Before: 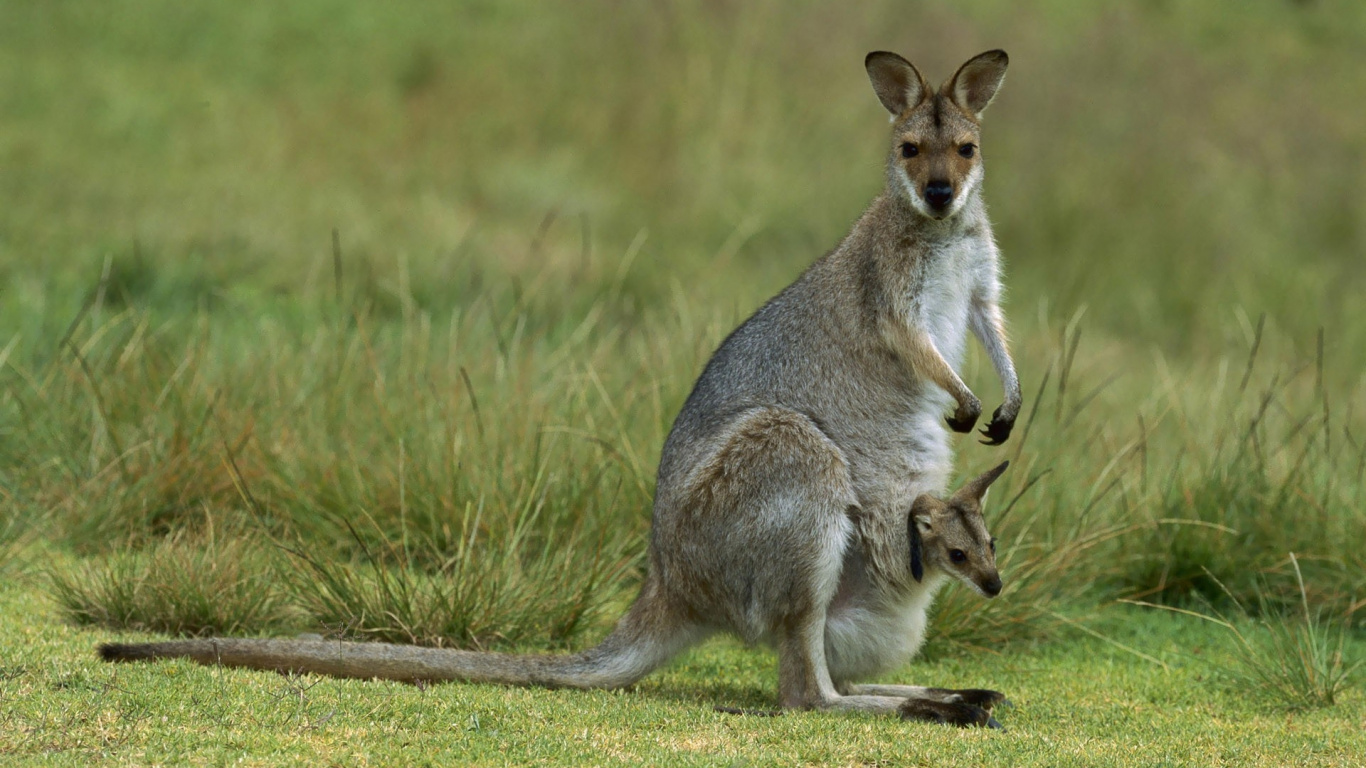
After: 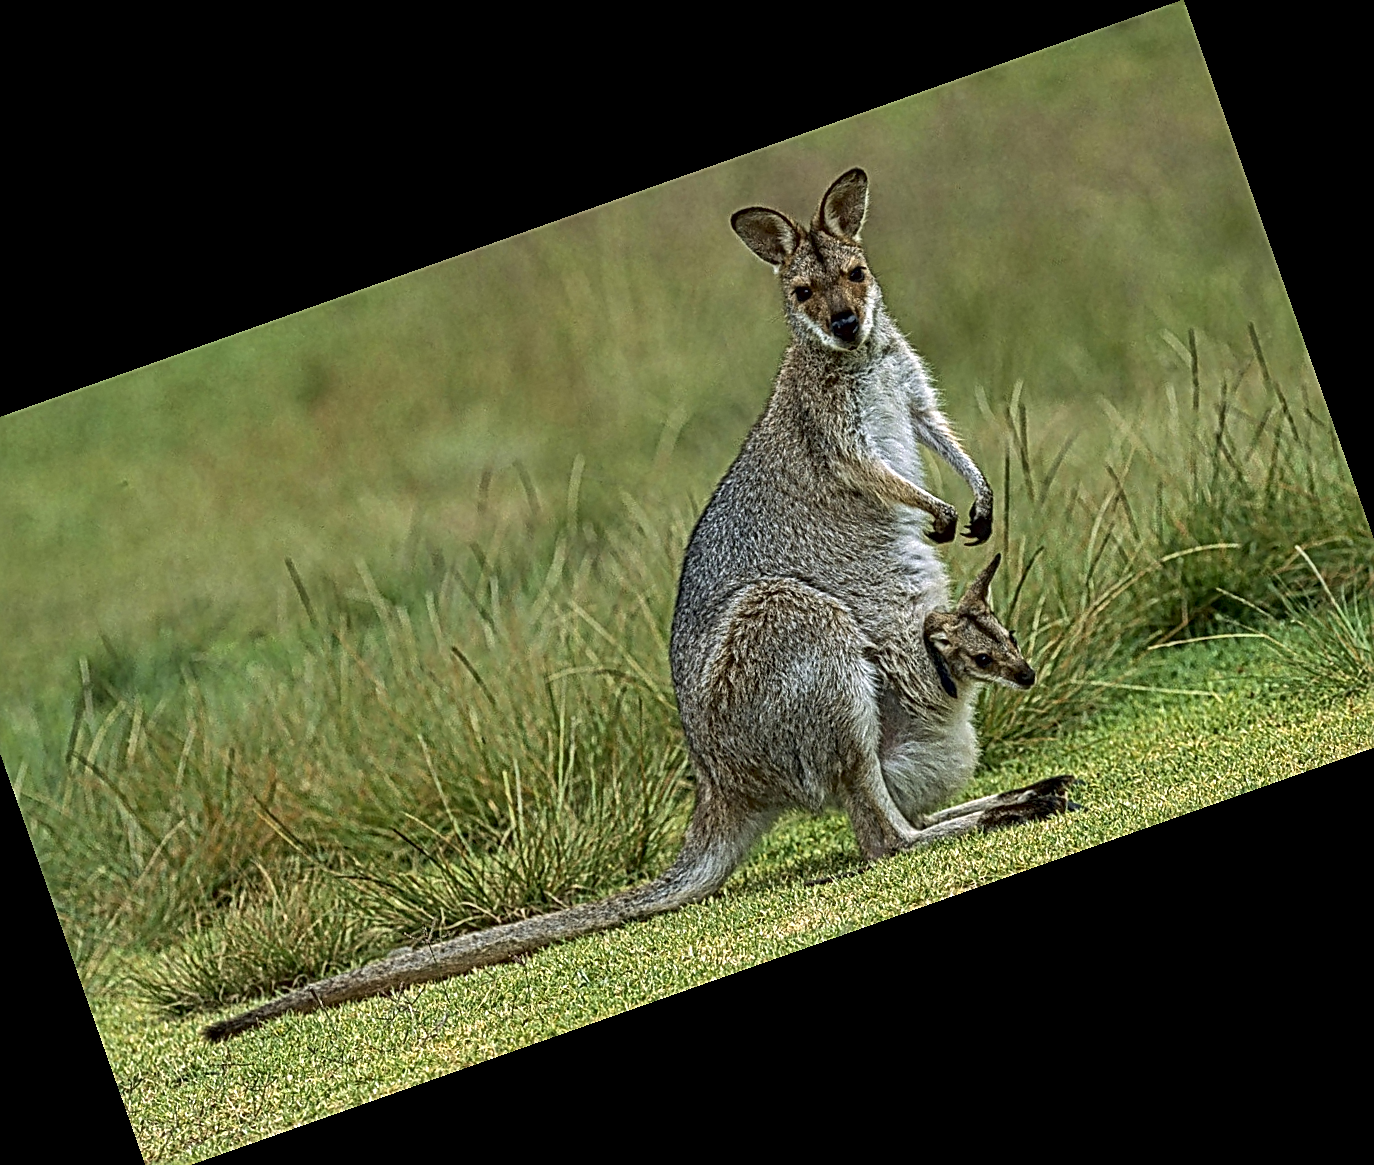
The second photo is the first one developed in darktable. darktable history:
sharpen: on, module defaults
crop and rotate: angle 19.43°, left 6.812%, right 4.125%, bottom 1.087%
local contrast: mode bilateral grid, contrast 20, coarseness 3, detail 300%, midtone range 0.2
